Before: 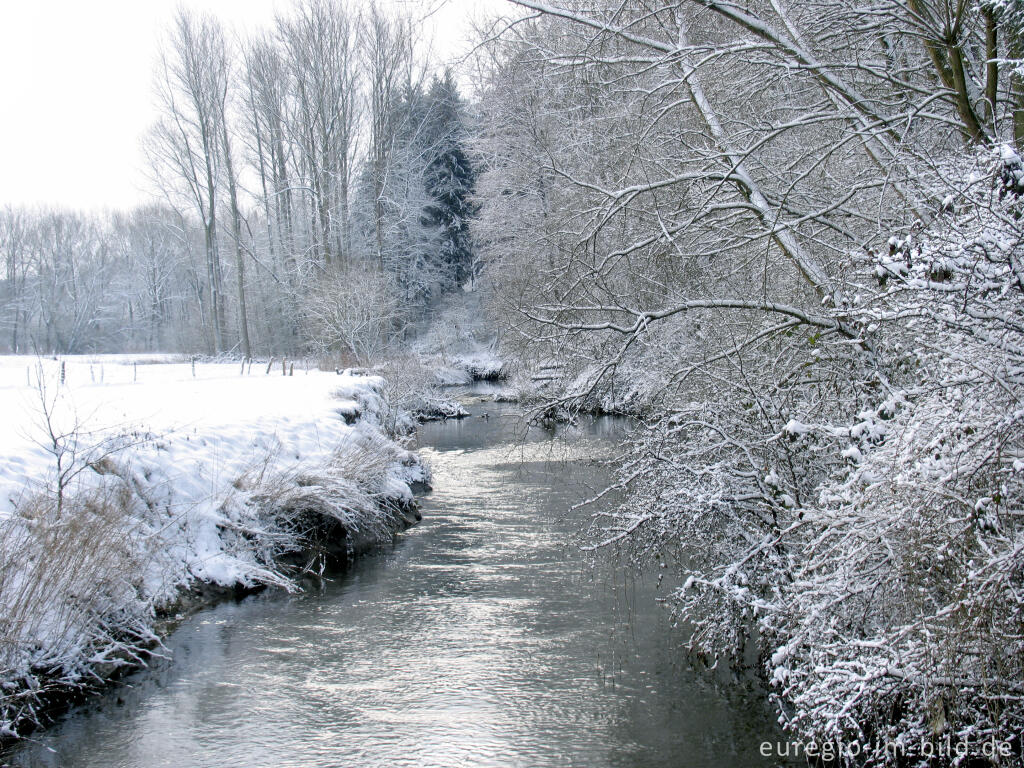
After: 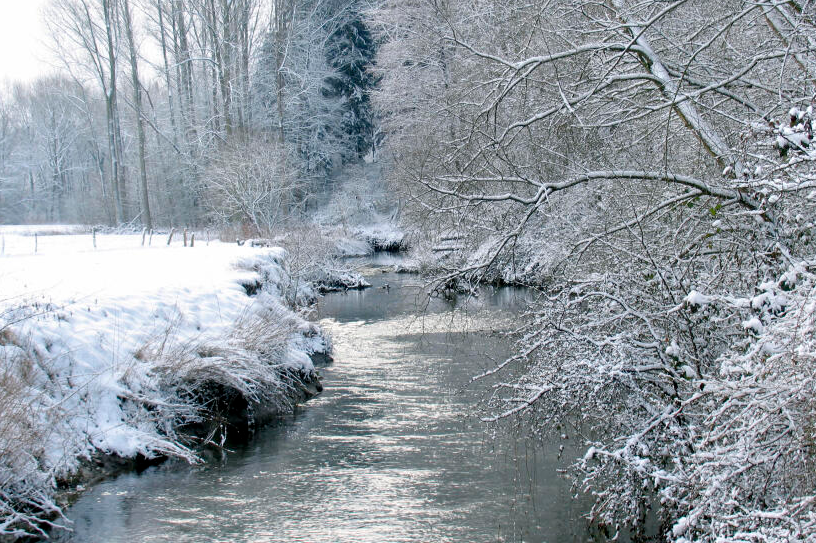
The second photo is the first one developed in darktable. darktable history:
crop: left 9.725%, top 16.913%, right 10.541%, bottom 12.34%
